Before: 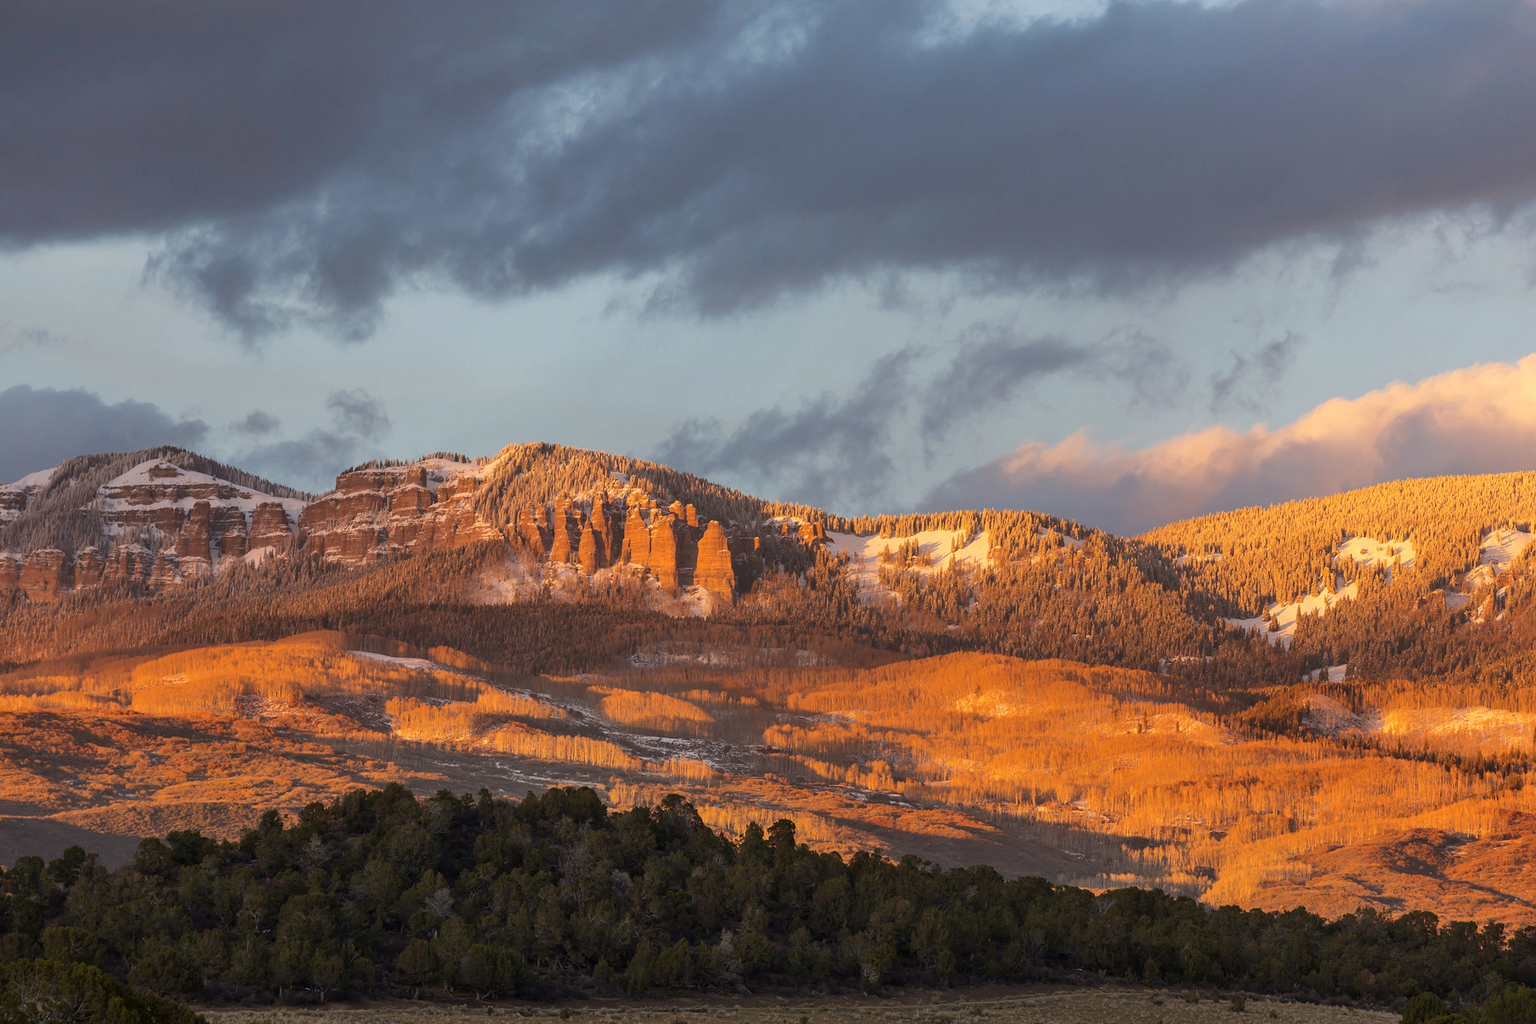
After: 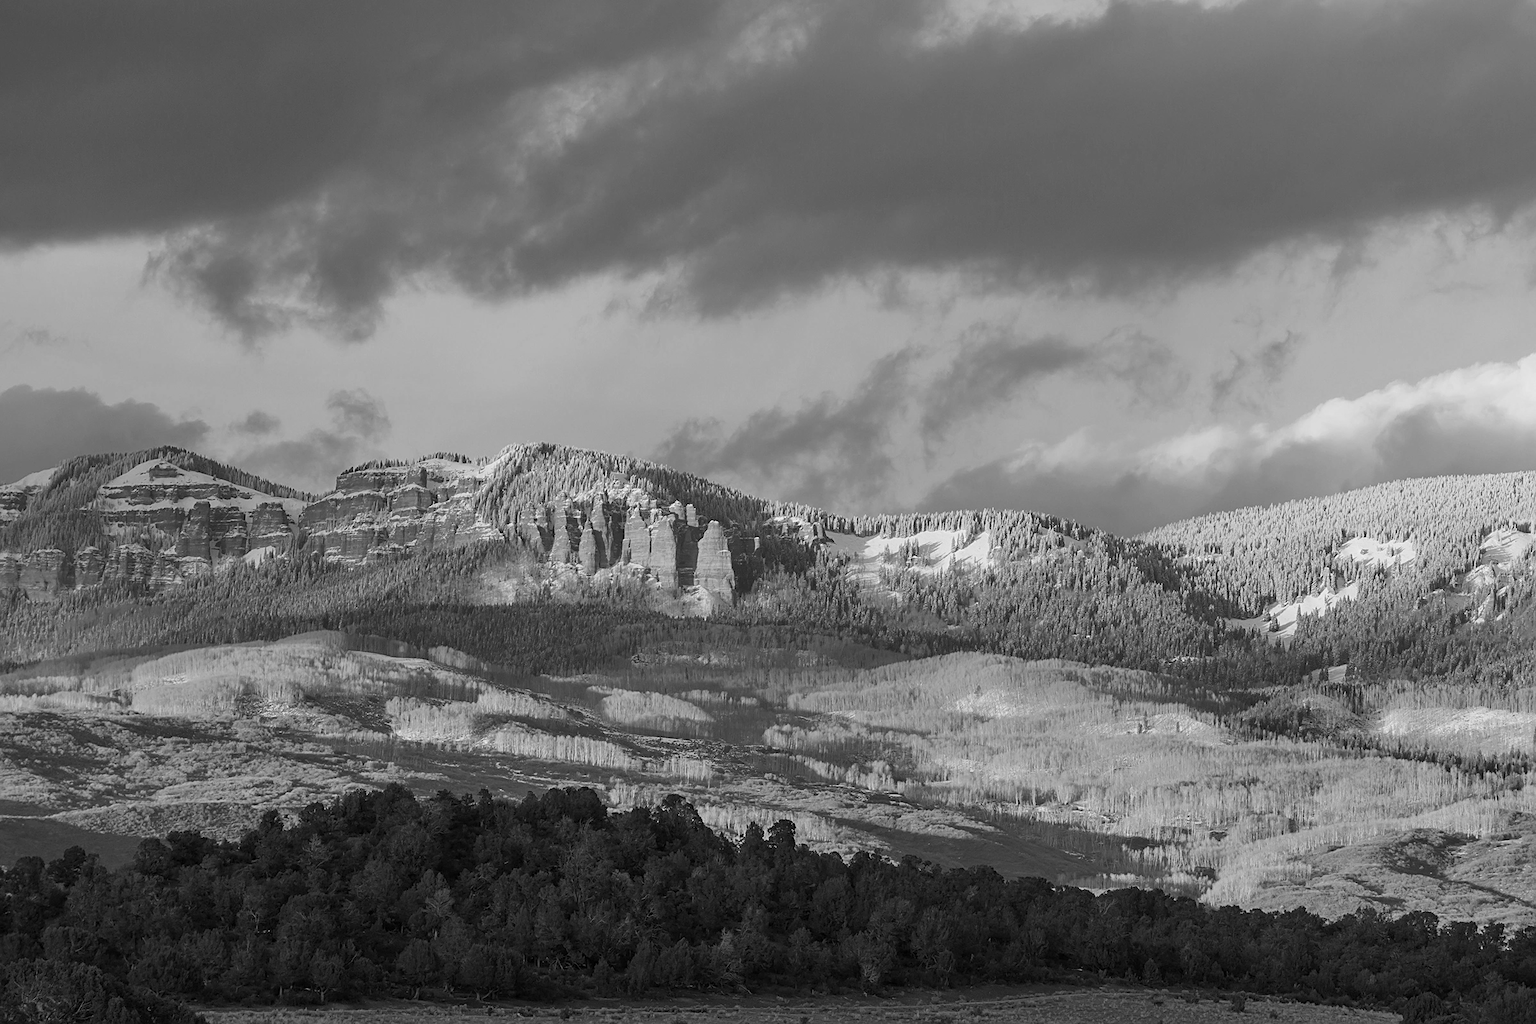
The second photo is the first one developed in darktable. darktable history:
sharpen: on, module defaults
color calibration: output gray [0.714, 0.278, 0, 0], illuminant Planckian (black body), adaptation linear Bradford (ICC v4), x 0.365, y 0.367, temperature 4414.32 K
velvia: on, module defaults
